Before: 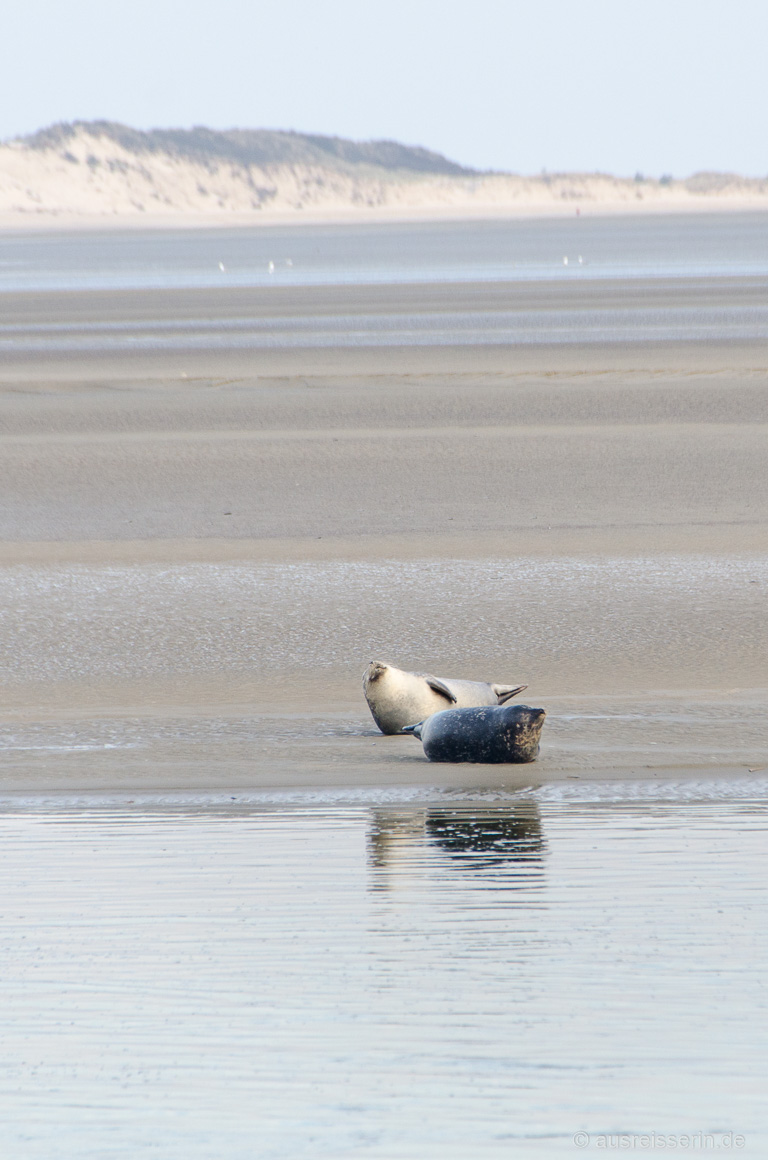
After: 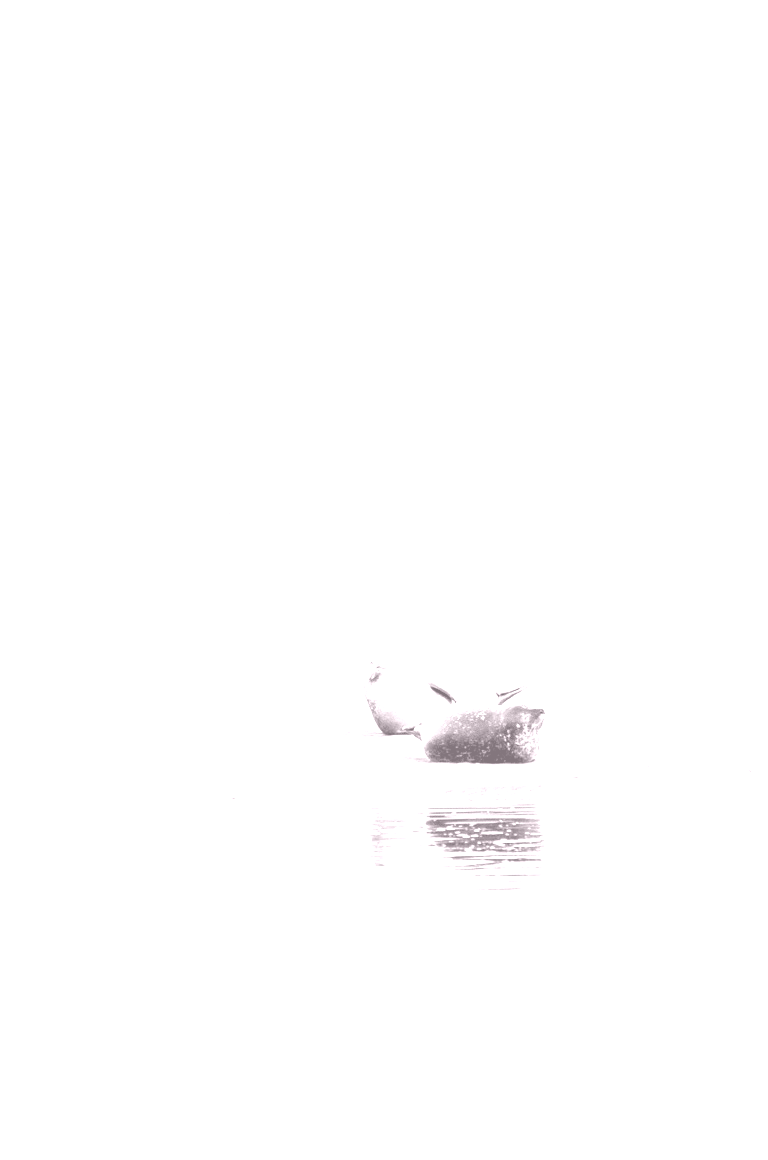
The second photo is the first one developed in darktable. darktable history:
rgb levels: levels [[0.01, 0.419, 0.839], [0, 0.5, 1], [0, 0.5, 1]]
colorize: hue 25.2°, saturation 83%, source mix 82%, lightness 79%, version 1
exposure: black level correction 0, exposure 0.7 EV, compensate exposure bias true, compensate highlight preservation false
